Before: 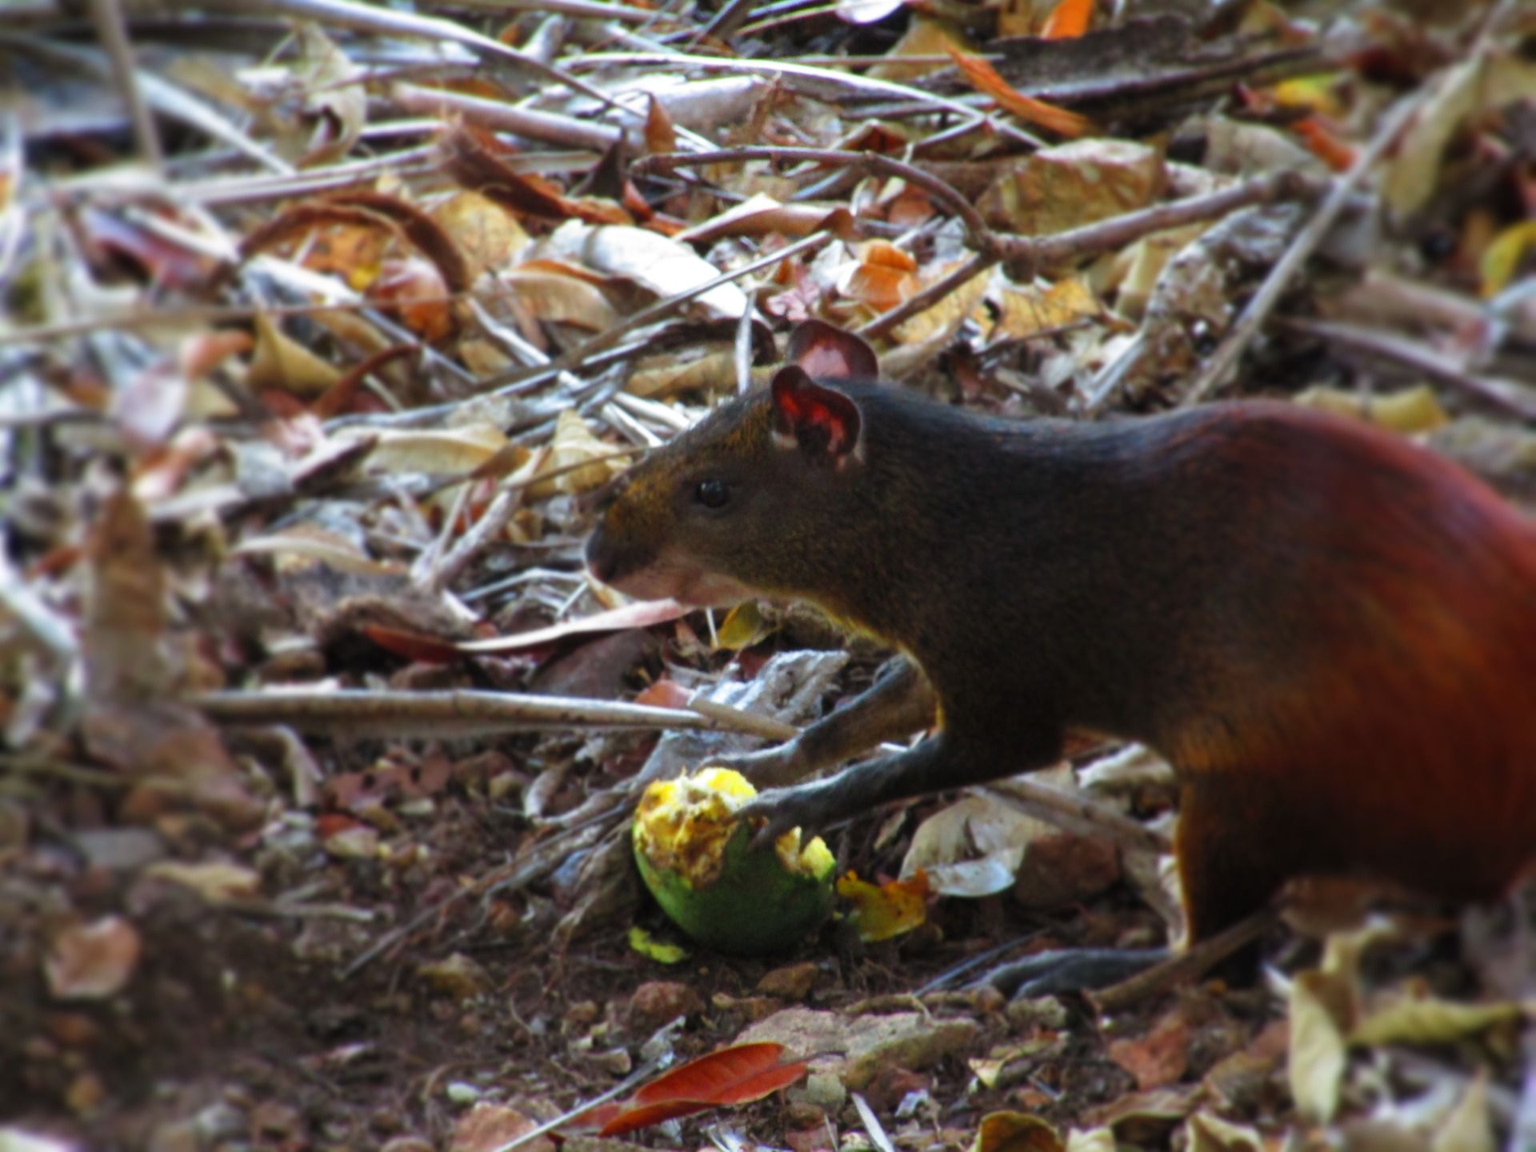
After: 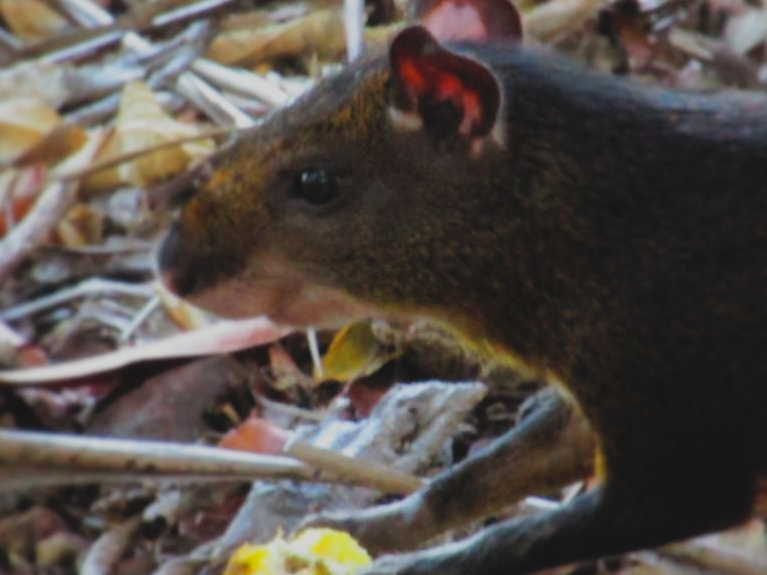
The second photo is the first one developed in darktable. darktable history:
contrast brightness saturation: contrast -0.1, brightness 0.05, saturation 0.08
filmic rgb: hardness 4.17
crop: left 30%, top 30%, right 30%, bottom 30%
